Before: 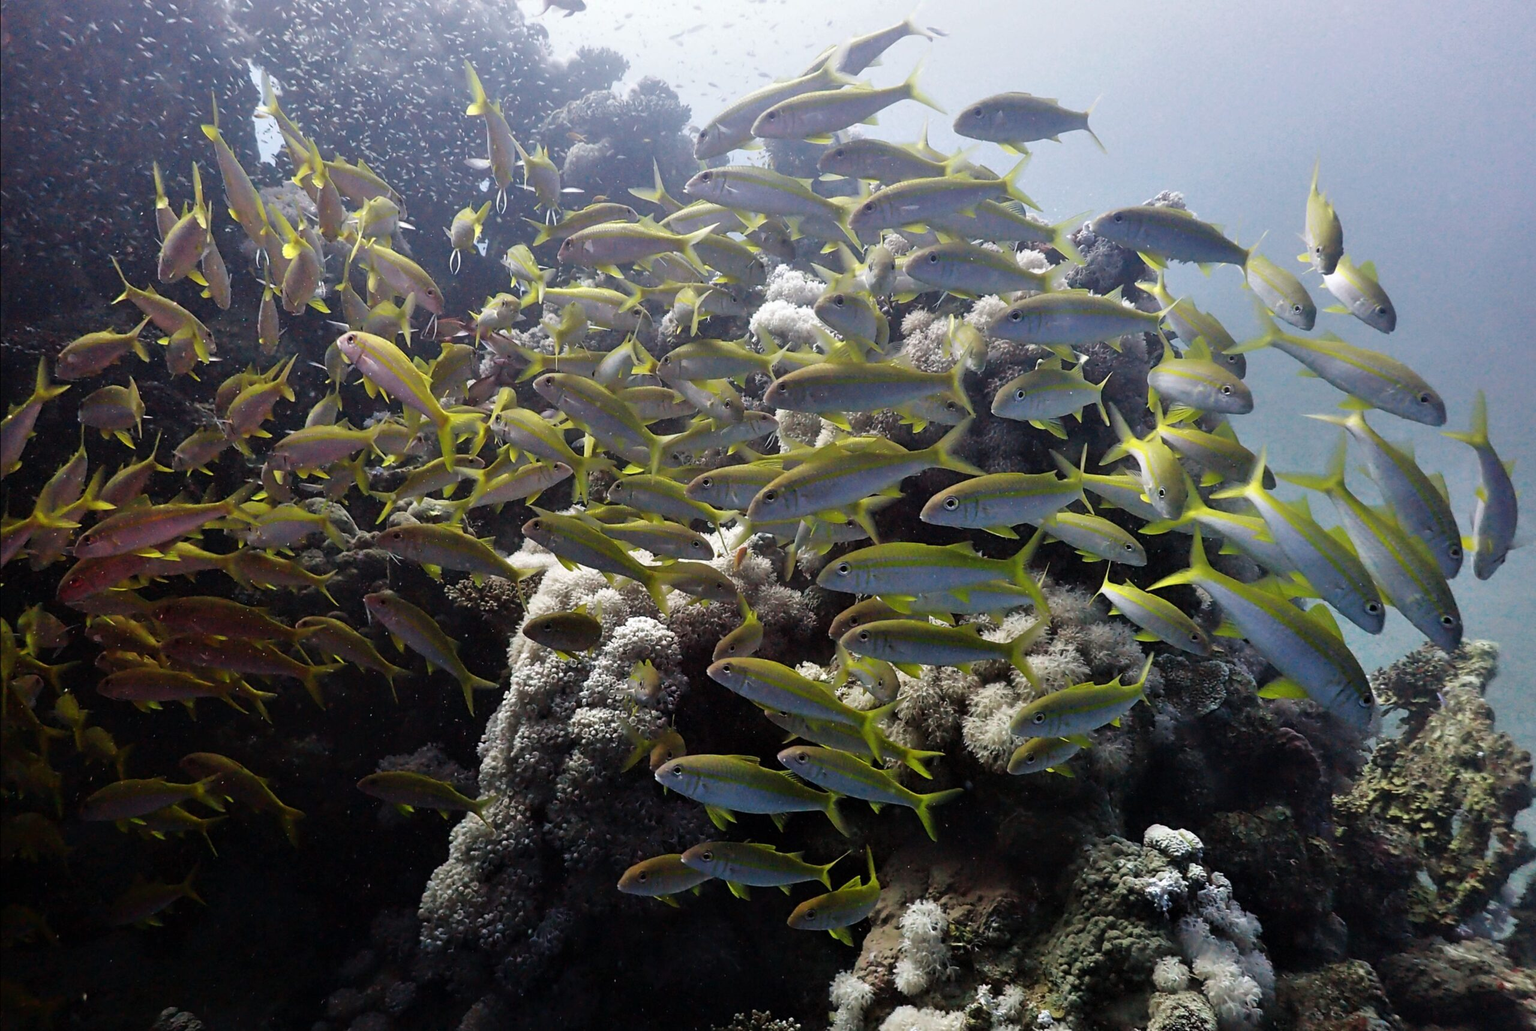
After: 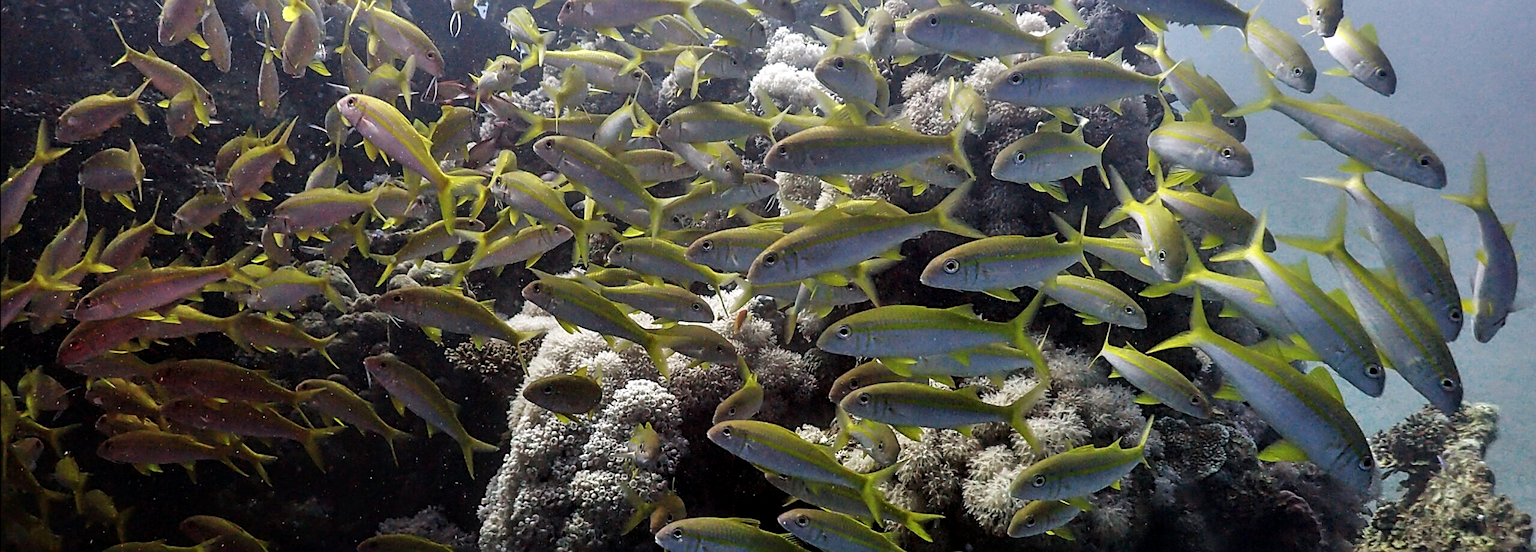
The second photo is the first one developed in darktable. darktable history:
crop and rotate: top 23.043%, bottom 23.437%
sharpen: on, module defaults
local contrast: on, module defaults
